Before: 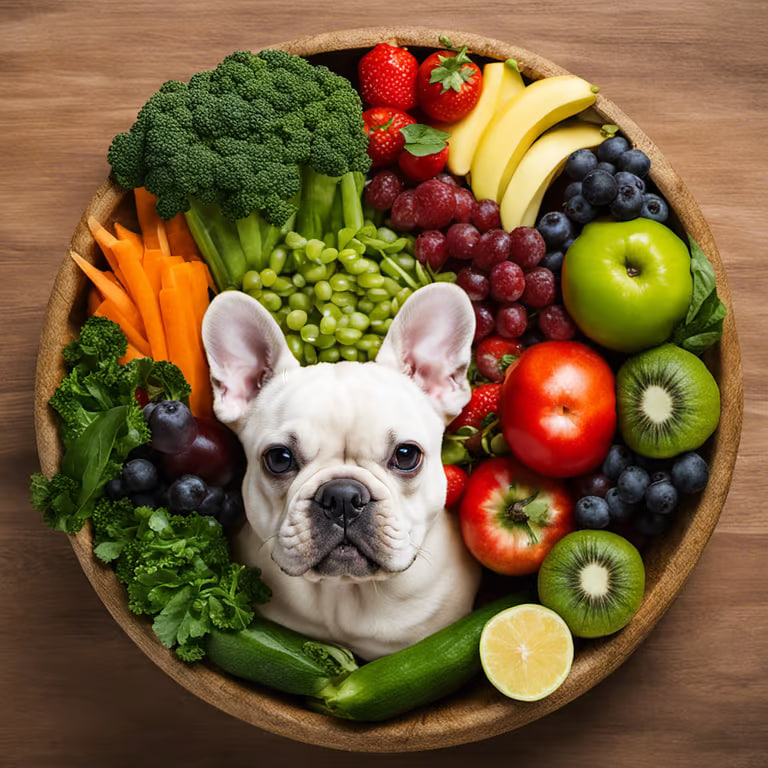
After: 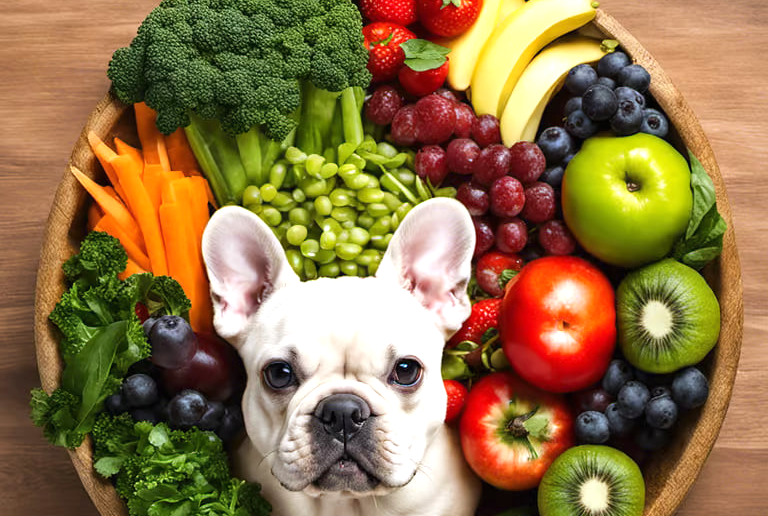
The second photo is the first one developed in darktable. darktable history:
exposure: black level correction 0, exposure 0.5 EV, compensate highlight preservation false
crop: top 11.161%, bottom 21.65%
